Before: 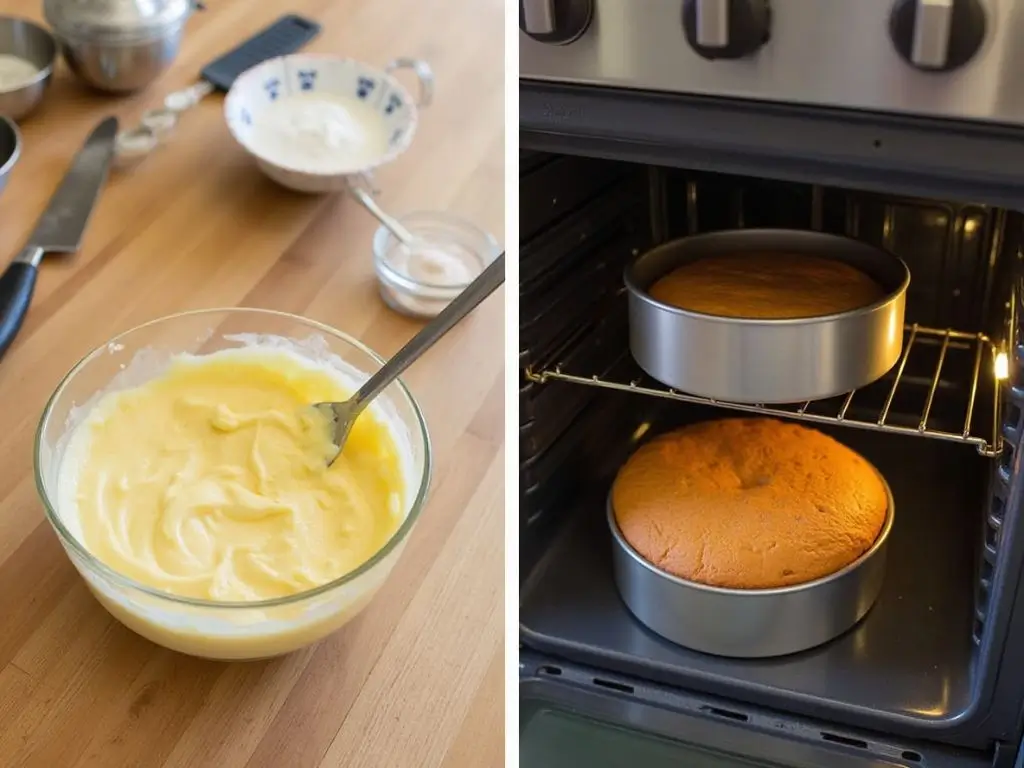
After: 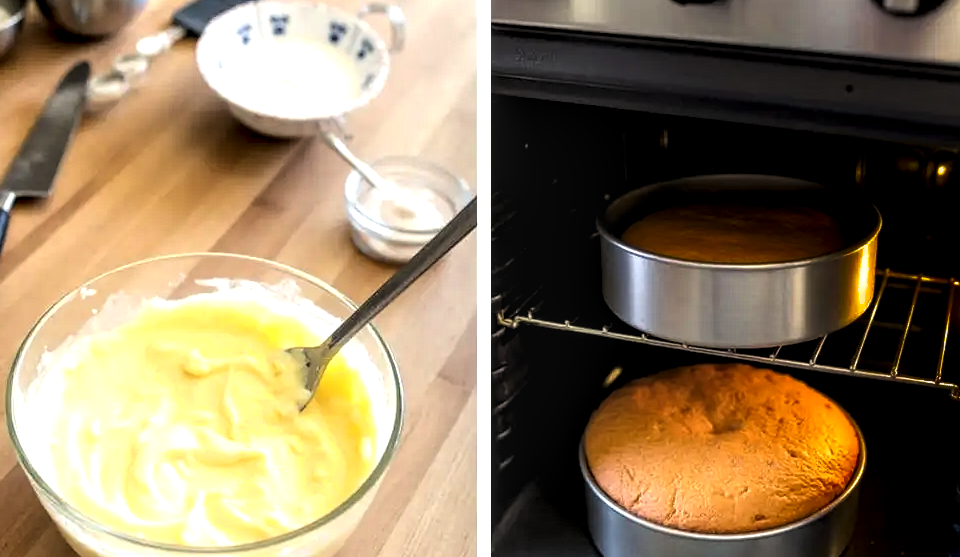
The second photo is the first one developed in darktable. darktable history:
levels: levels [0.116, 0.574, 1]
exposure: black level correction 0, exposure 0.7 EV, compensate exposure bias true, compensate highlight preservation false
shadows and highlights: shadows -70, highlights 35, soften with gaussian
white balance: red 1.009, blue 0.985
crop: left 2.737%, top 7.287%, right 3.421%, bottom 20.179%
local contrast: highlights 25%, detail 150%
